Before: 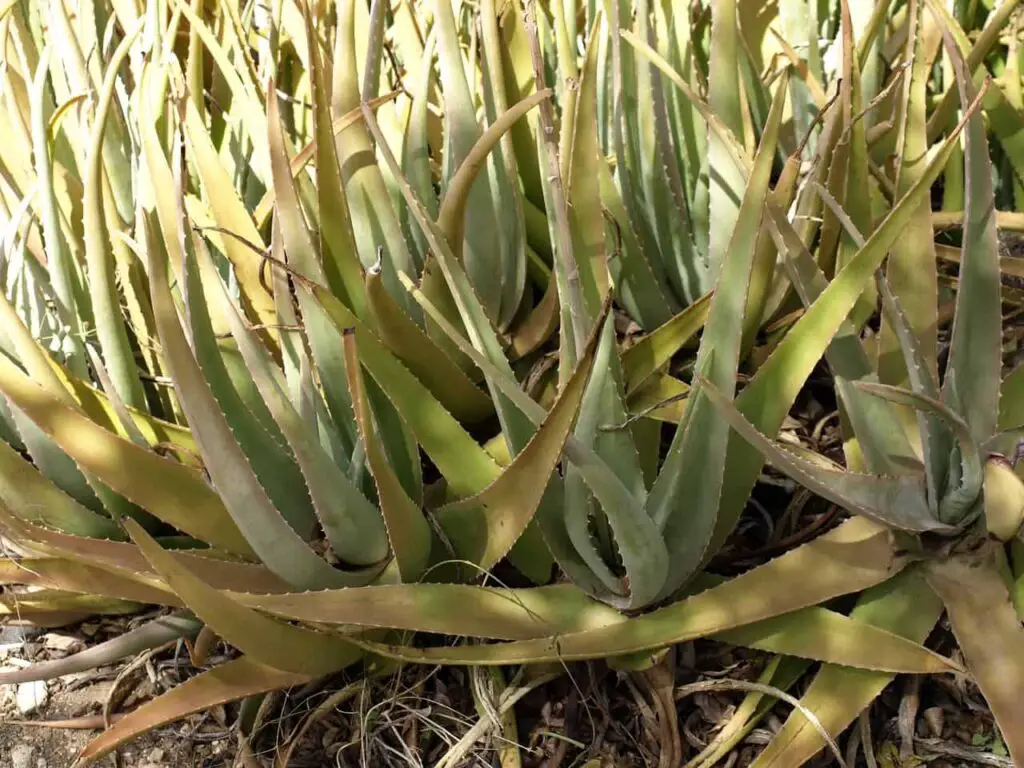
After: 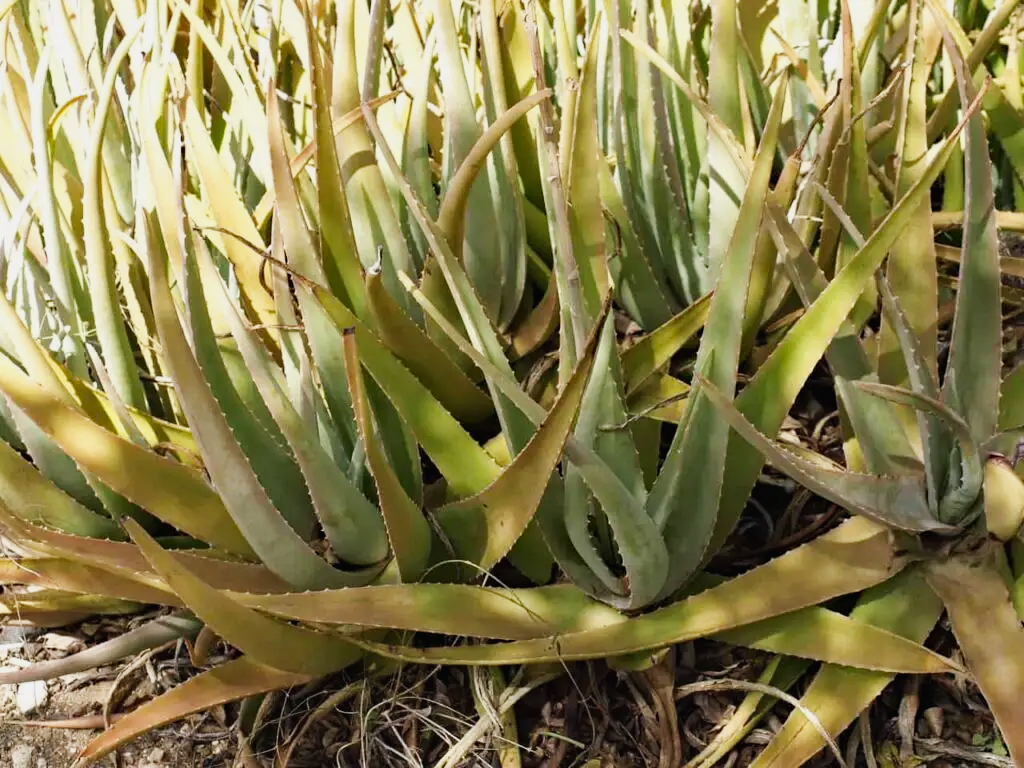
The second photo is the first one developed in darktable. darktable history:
haze removal: compatibility mode true, adaptive false
tone curve: curves: ch0 [(0, 0.013) (0.036, 0.045) (0.274, 0.286) (0.566, 0.623) (0.794, 0.827) (1, 0.953)]; ch1 [(0, 0) (0.389, 0.403) (0.462, 0.48) (0.499, 0.5) (0.524, 0.527) (0.57, 0.599) (0.626, 0.65) (0.761, 0.781) (1, 1)]; ch2 [(0, 0) (0.464, 0.478) (0.5, 0.501) (0.533, 0.542) (0.599, 0.613) (0.704, 0.731) (1, 1)], preserve colors none
